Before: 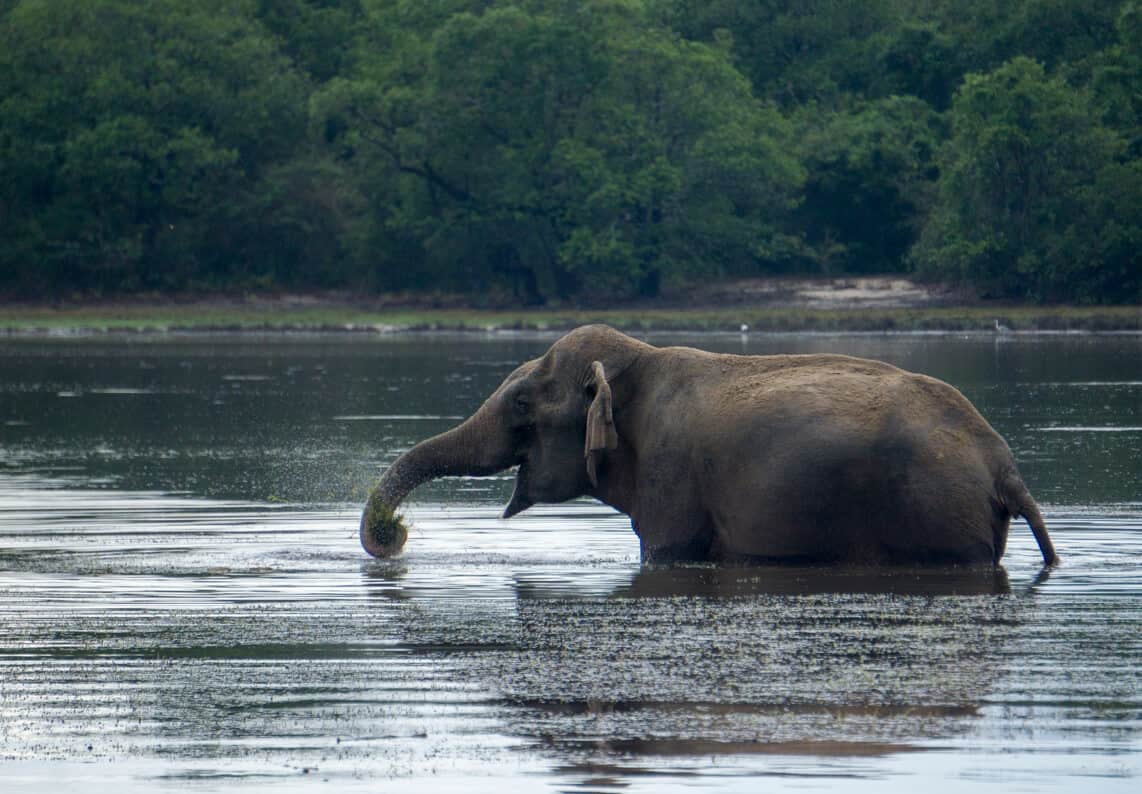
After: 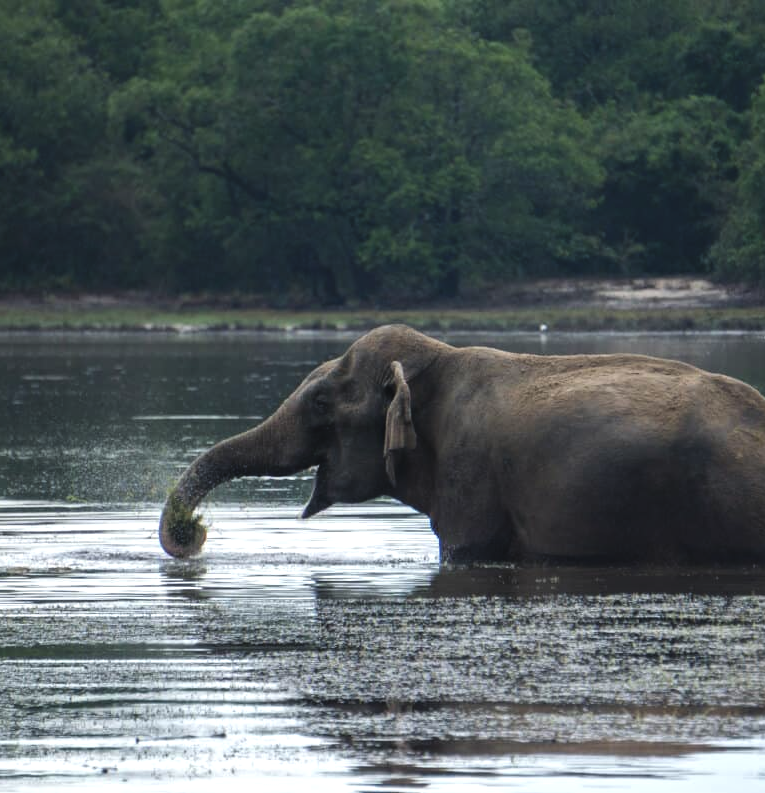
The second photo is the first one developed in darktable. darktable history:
crop and rotate: left 17.618%, right 15.389%
exposure: black level correction -0.015, exposure -0.502 EV, compensate highlight preservation false
tone equalizer: -8 EV -0.726 EV, -7 EV -0.736 EV, -6 EV -0.629 EV, -5 EV -0.379 EV, -3 EV 0.37 EV, -2 EV 0.6 EV, -1 EV 0.678 EV, +0 EV 0.751 EV, smoothing 1
contrast equalizer: octaves 7, y [[0.5, 0.5, 0.544, 0.569, 0.5, 0.5], [0.5 ×6], [0.5 ×6], [0 ×6], [0 ×6]]
